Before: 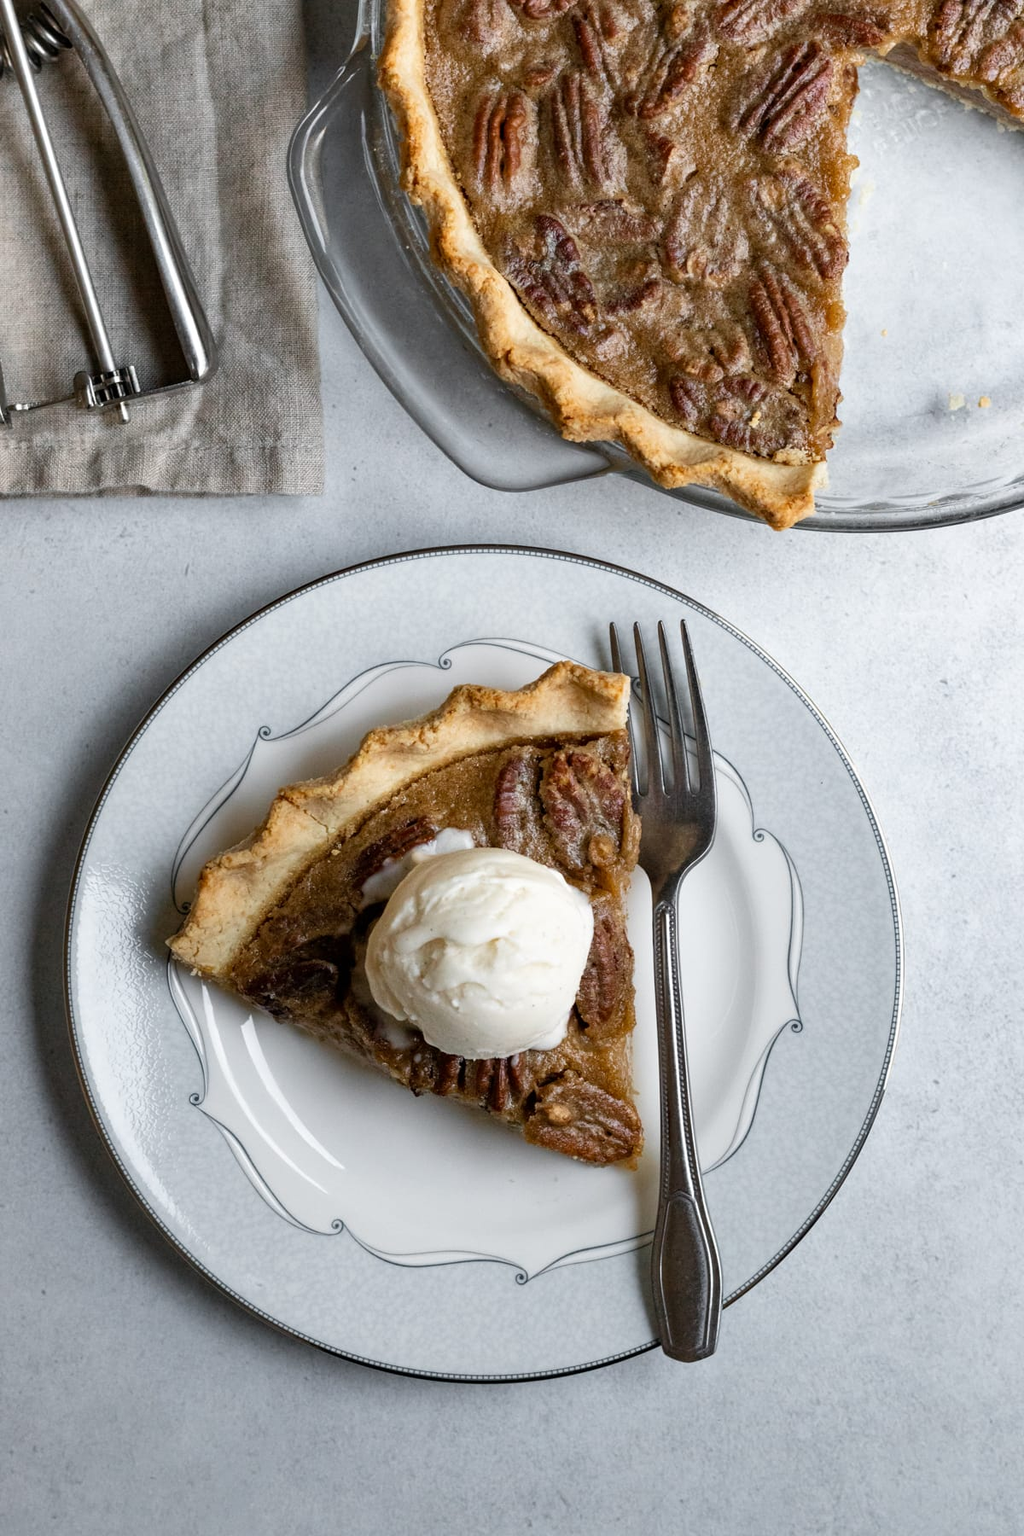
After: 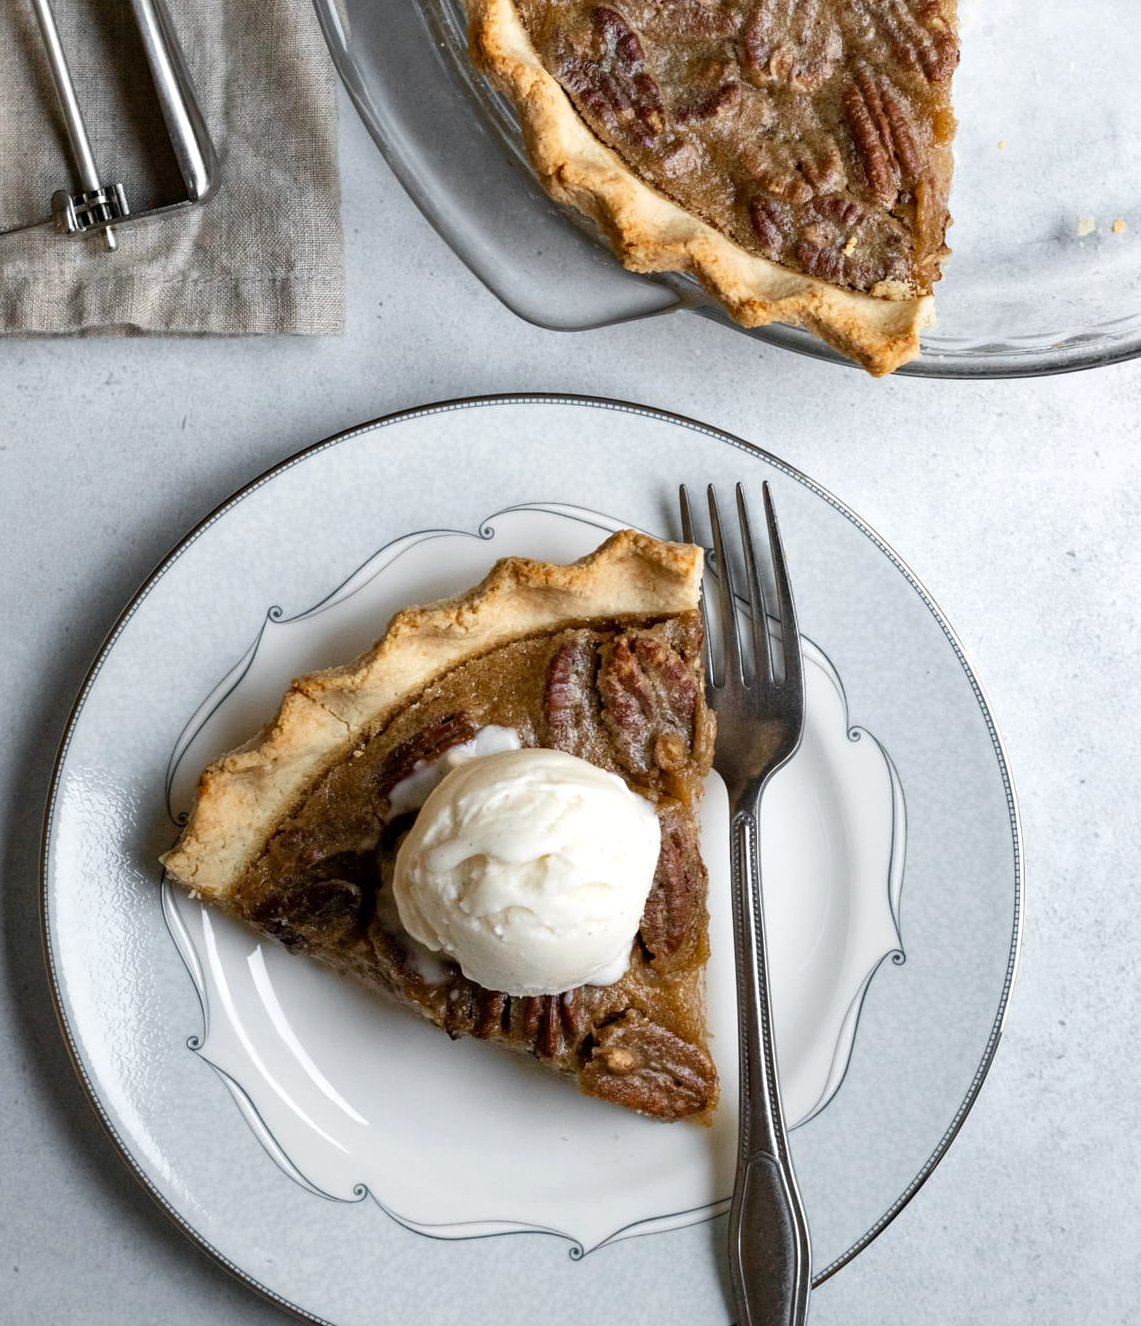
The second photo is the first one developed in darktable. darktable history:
exposure: exposure 0.129 EV, compensate highlight preservation false
crop and rotate: left 2.962%, top 13.646%, right 1.897%, bottom 12.67%
